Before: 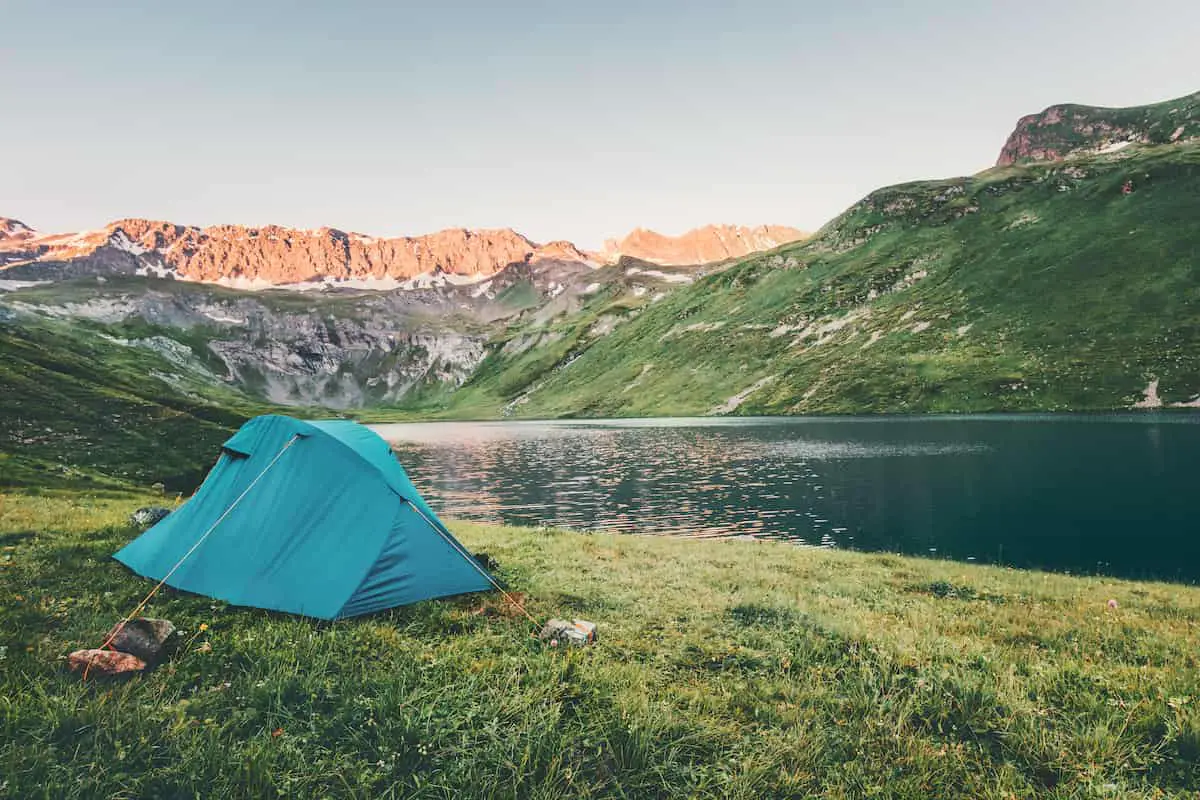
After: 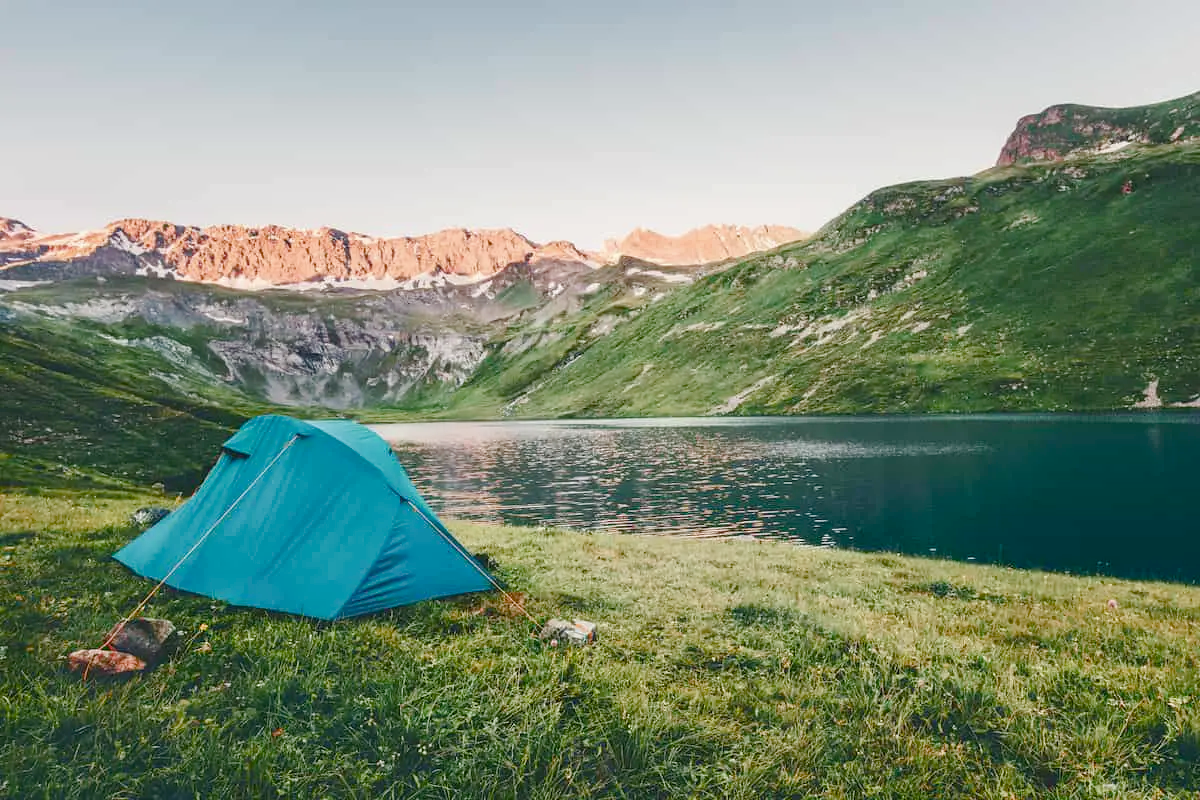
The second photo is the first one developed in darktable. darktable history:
color balance rgb: highlights gain › chroma 0.135%, highlights gain › hue 330.75°, perceptual saturation grading › global saturation -0.058%, perceptual saturation grading › highlights -34.198%, perceptual saturation grading › mid-tones 14.99%, perceptual saturation grading › shadows 48.379%, global vibrance 20%
